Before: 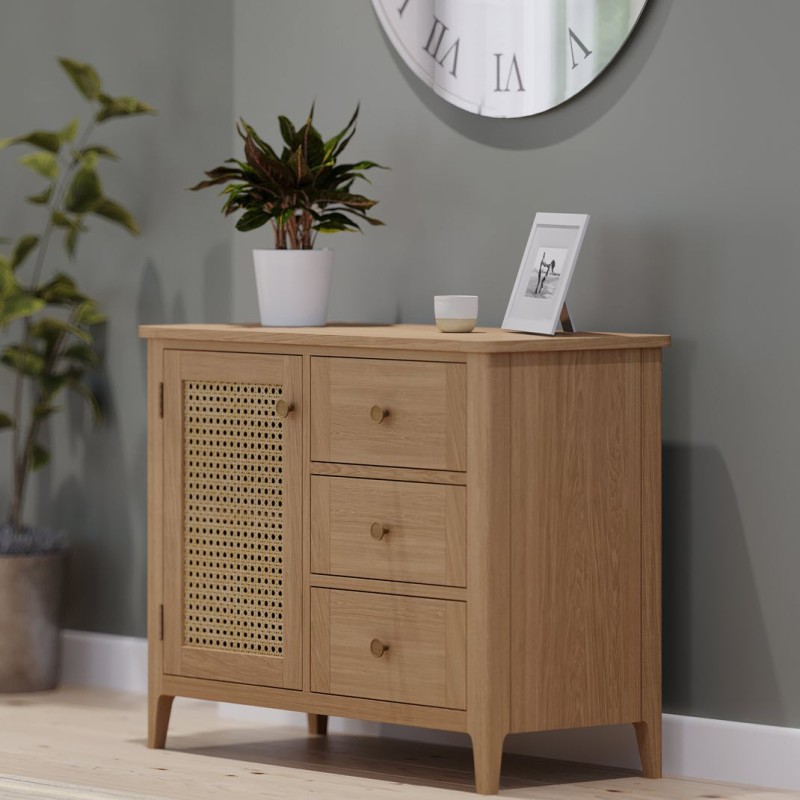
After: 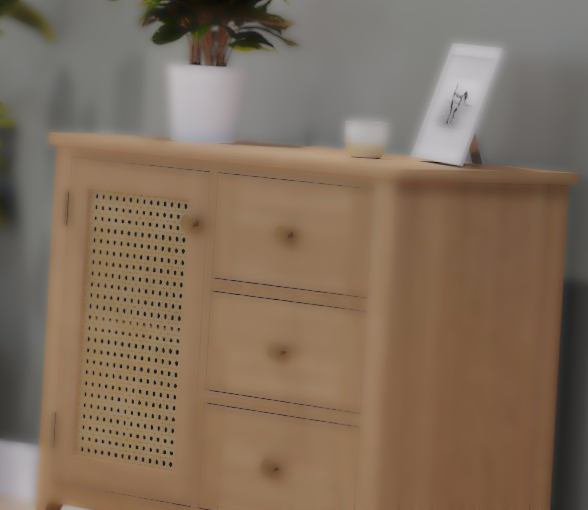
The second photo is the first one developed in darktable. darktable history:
contrast brightness saturation: saturation -0.04
lowpass: radius 4, soften with bilateral filter, unbound 0
shadows and highlights: soften with gaussian
crop and rotate: angle -3.37°, left 9.79%, top 20.73%, right 12.42%, bottom 11.82%
